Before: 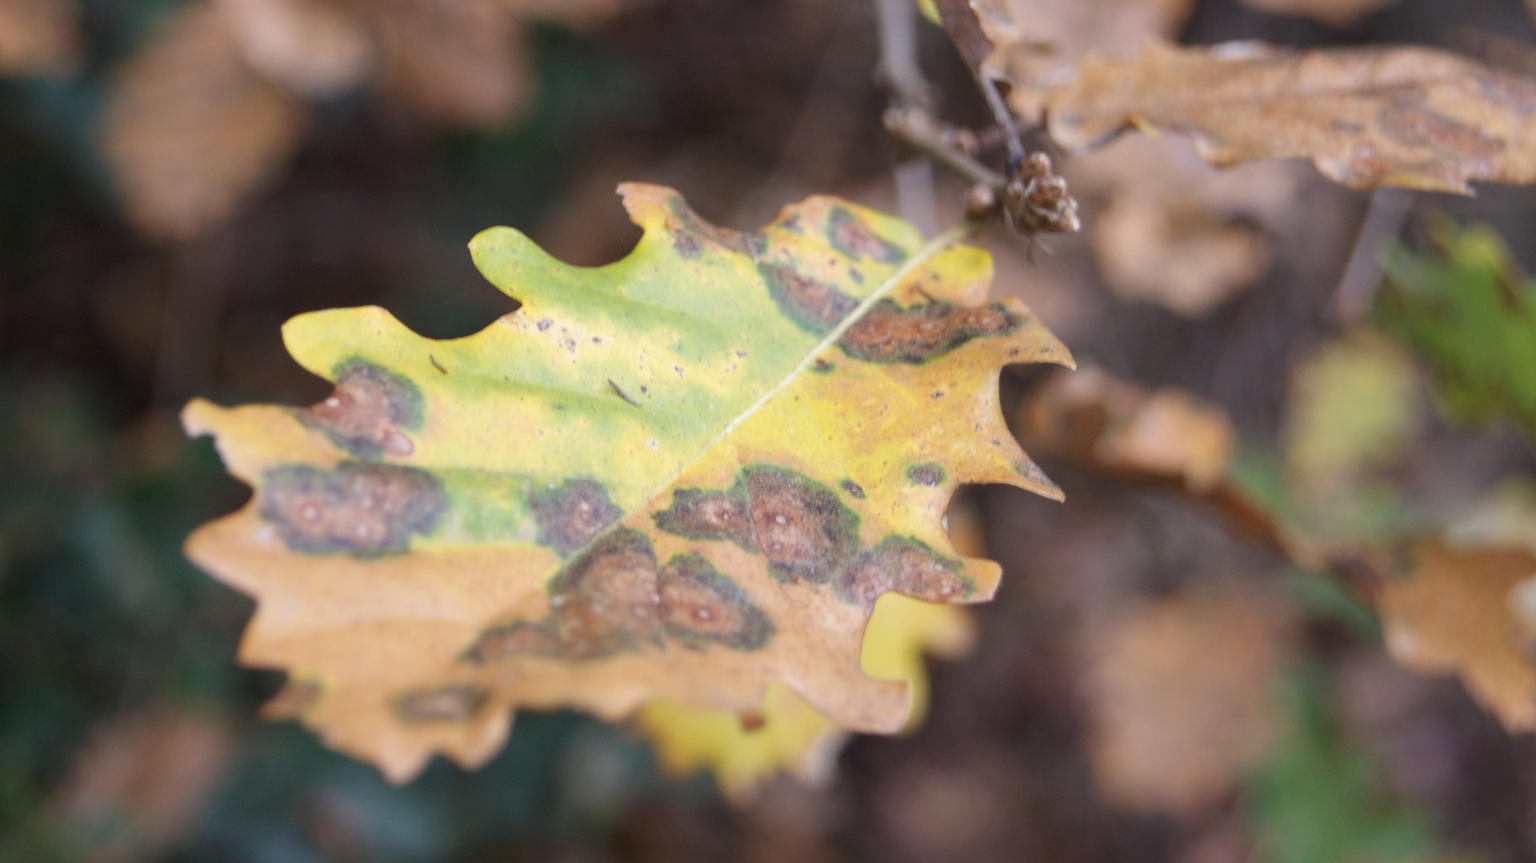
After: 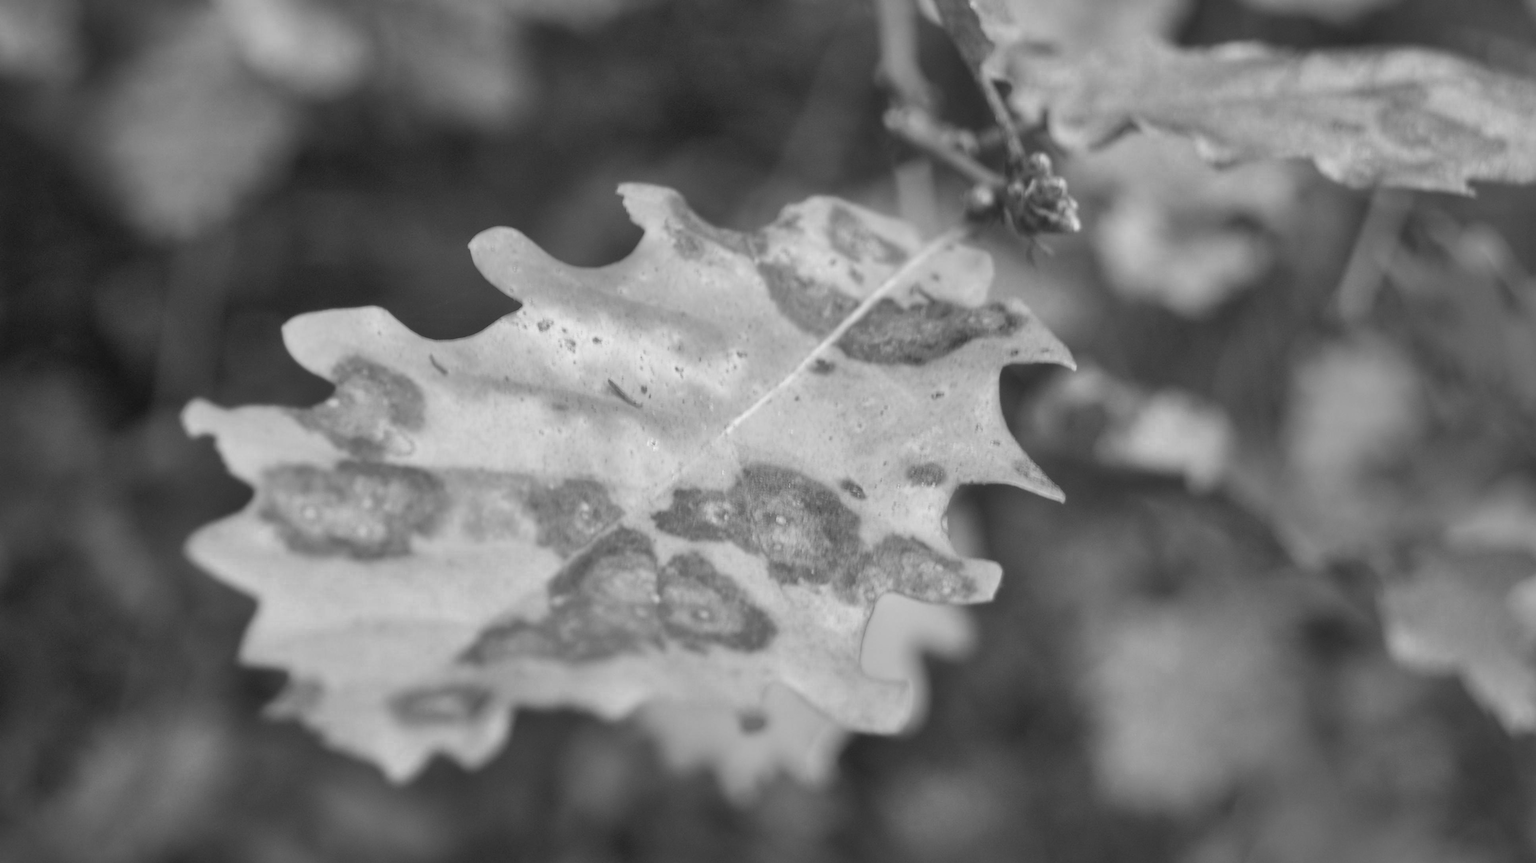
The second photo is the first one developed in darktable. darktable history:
color zones: curves: ch0 [(0.004, 0.588) (0.116, 0.636) (0.259, 0.476) (0.423, 0.464) (0.75, 0.5)]; ch1 [(0, 0) (0.143, 0) (0.286, 0) (0.429, 0) (0.571, 0) (0.714, 0) (0.857, 0)]
color correction: highlights a* 4.92, highlights b* 24.38, shadows a* -15.8, shadows b* 4.05
shadows and highlights: on, module defaults
